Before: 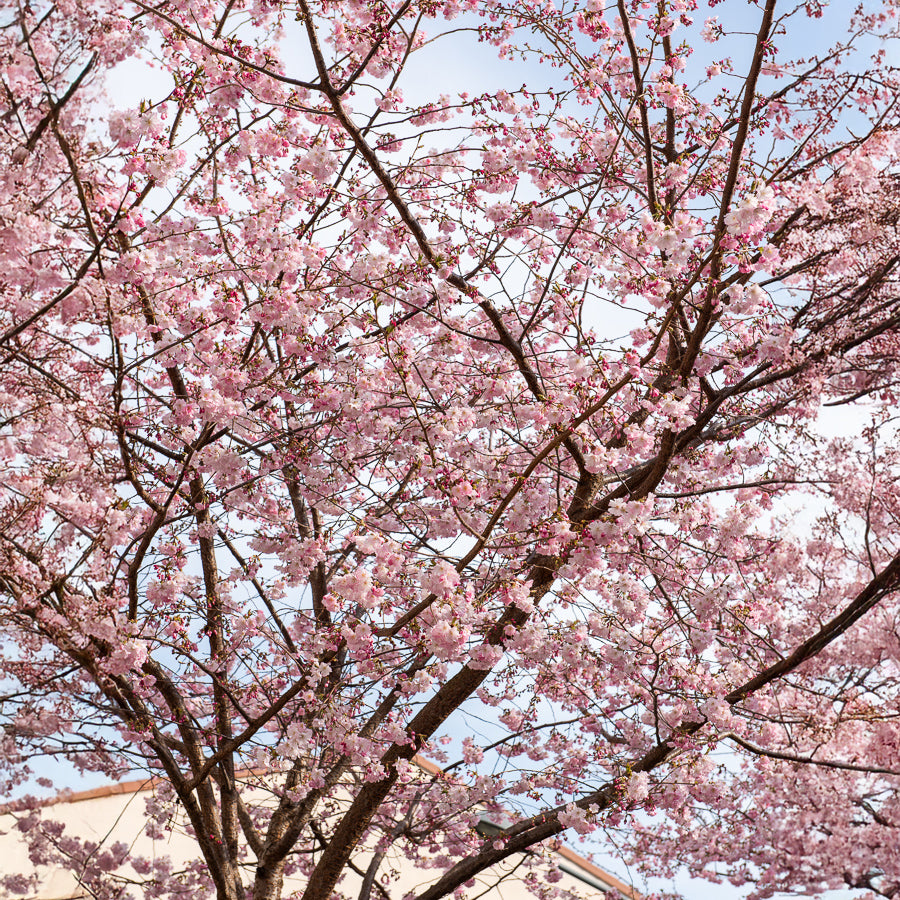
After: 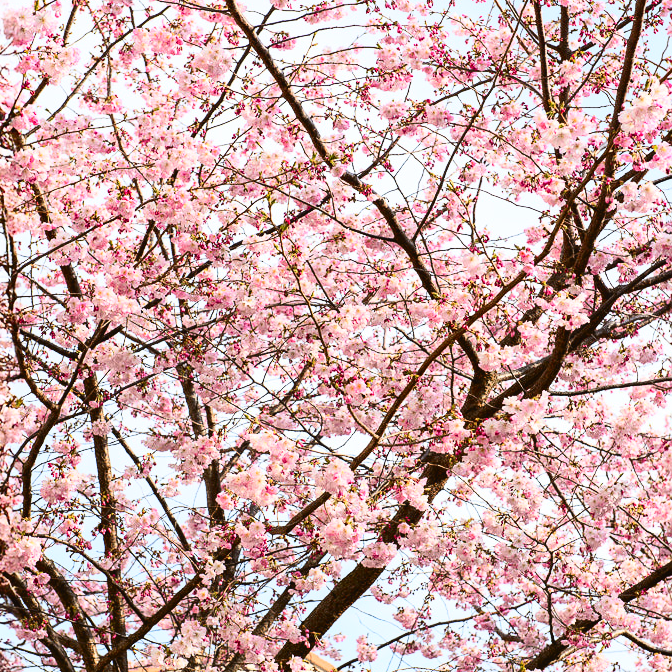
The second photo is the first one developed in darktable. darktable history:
tone curve: curves: ch0 [(0, 0.029) (0.071, 0.087) (0.223, 0.265) (0.447, 0.605) (0.654, 0.823) (0.861, 0.943) (1, 0.981)]; ch1 [(0, 0) (0.353, 0.344) (0.447, 0.449) (0.502, 0.501) (0.547, 0.54) (0.57, 0.582) (0.608, 0.608) (0.618, 0.631) (0.657, 0.699) (1, 1)]; ch2 [(0, 0) (0.34, 0.314) (0.456, 0.456) (0.5, 0.503) (0.528, 0.54) (0.557, 0.577) (0.589, 0.626) (1, 1)], color space Lab, independent channels, preserve colors none
crop and rotate: left 11.831%, top 11.346%, right 13.429%, bottom 13.899%
contrast brightness saturation: contrast 0.03, brightness -0.04
color balance: contrast 10%
